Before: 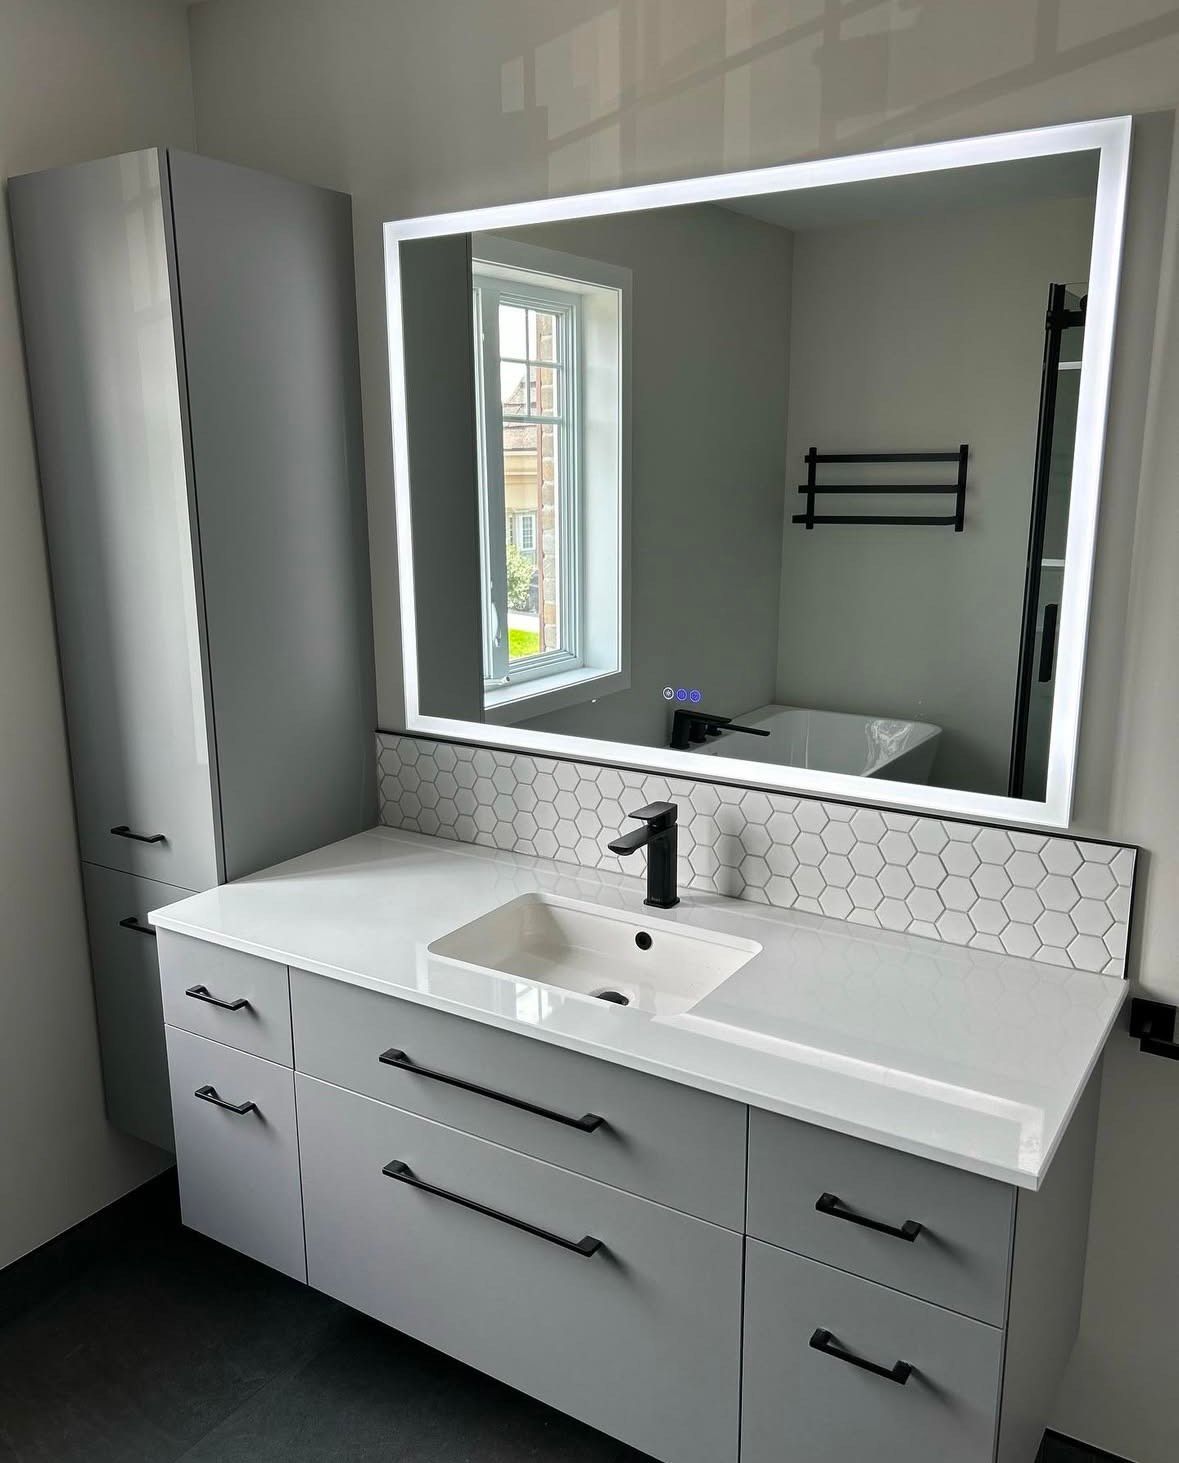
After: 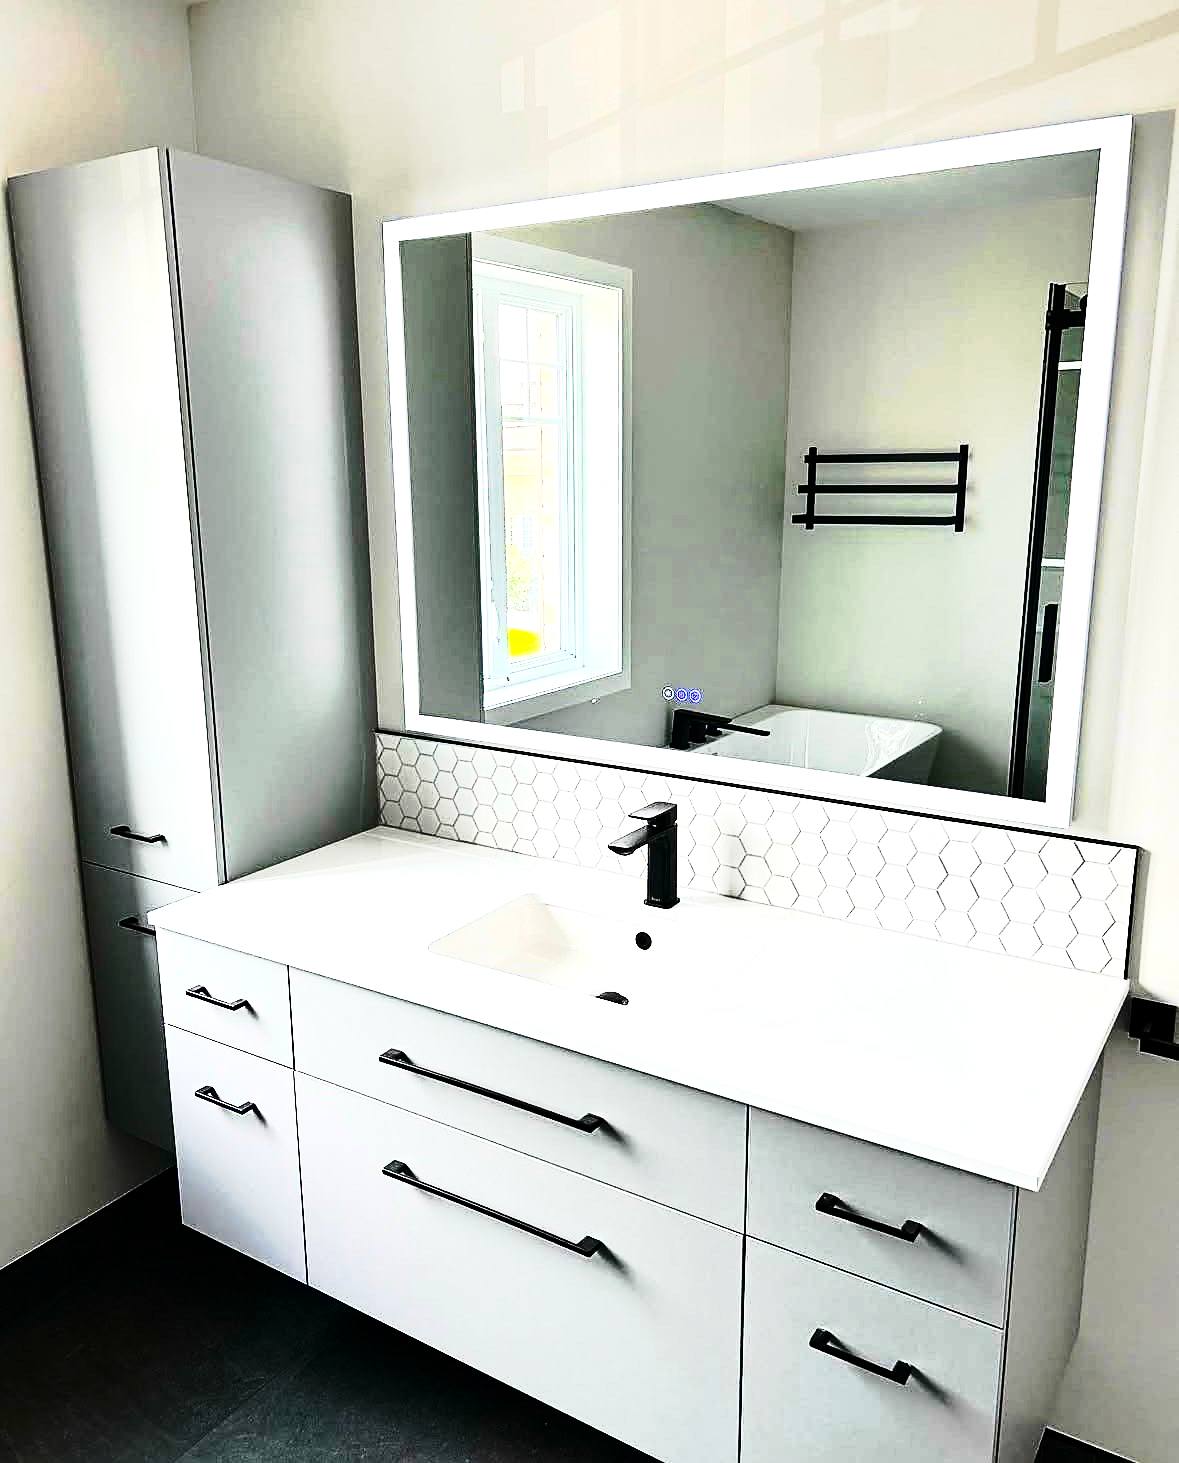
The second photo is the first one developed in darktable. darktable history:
sharpen: on, module defaults
tone curve: curves: ch0 [(0.003, 0) (0.066, 0.023) (0.154, 0.082) (0.281, 0.221) (0.405, 0.389) (0.517, 0.553) (0.716, 0.743) (0.822, 0.882) (1, 1)]; ch1 [(0, 0) (0.164, 0.115) (0.337, 0.332) (0.39, 0.398) (0.464, 0.461) (0.501, 0.5) (0.521, 0.526) (0.571, 0.606) (0.656, 0.677) (0.723, 0.731) (0.811, 0.796) (1, 1)]; ch2 [(0, 0) (0.337, 0.382) (0.464, 0.476) (0.501, 0.502) (0.527, 0.54) (0.556, 0.567) (0.575, 0.606) (0.659, 0.736) (1, 1)], preserve colors none
contrast brightness saturation: contrast 0.406, brightness 0.101, saturation 0.211
exposure: black level correction 0, exposure 1.1 EV, compensate highlight preservation false
